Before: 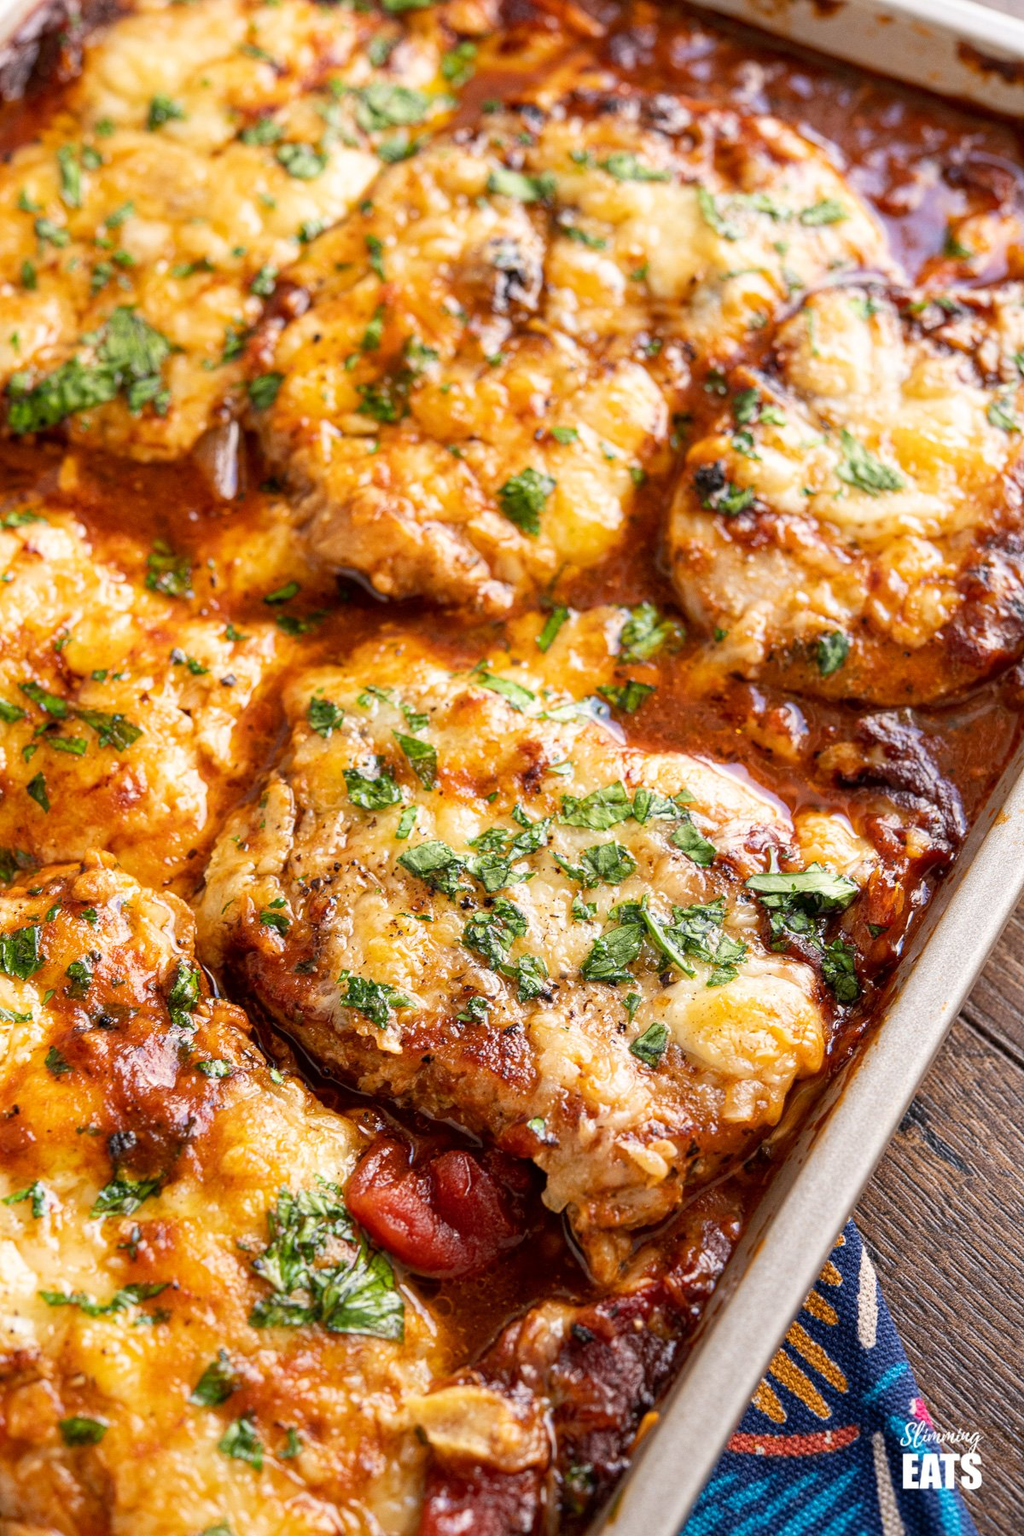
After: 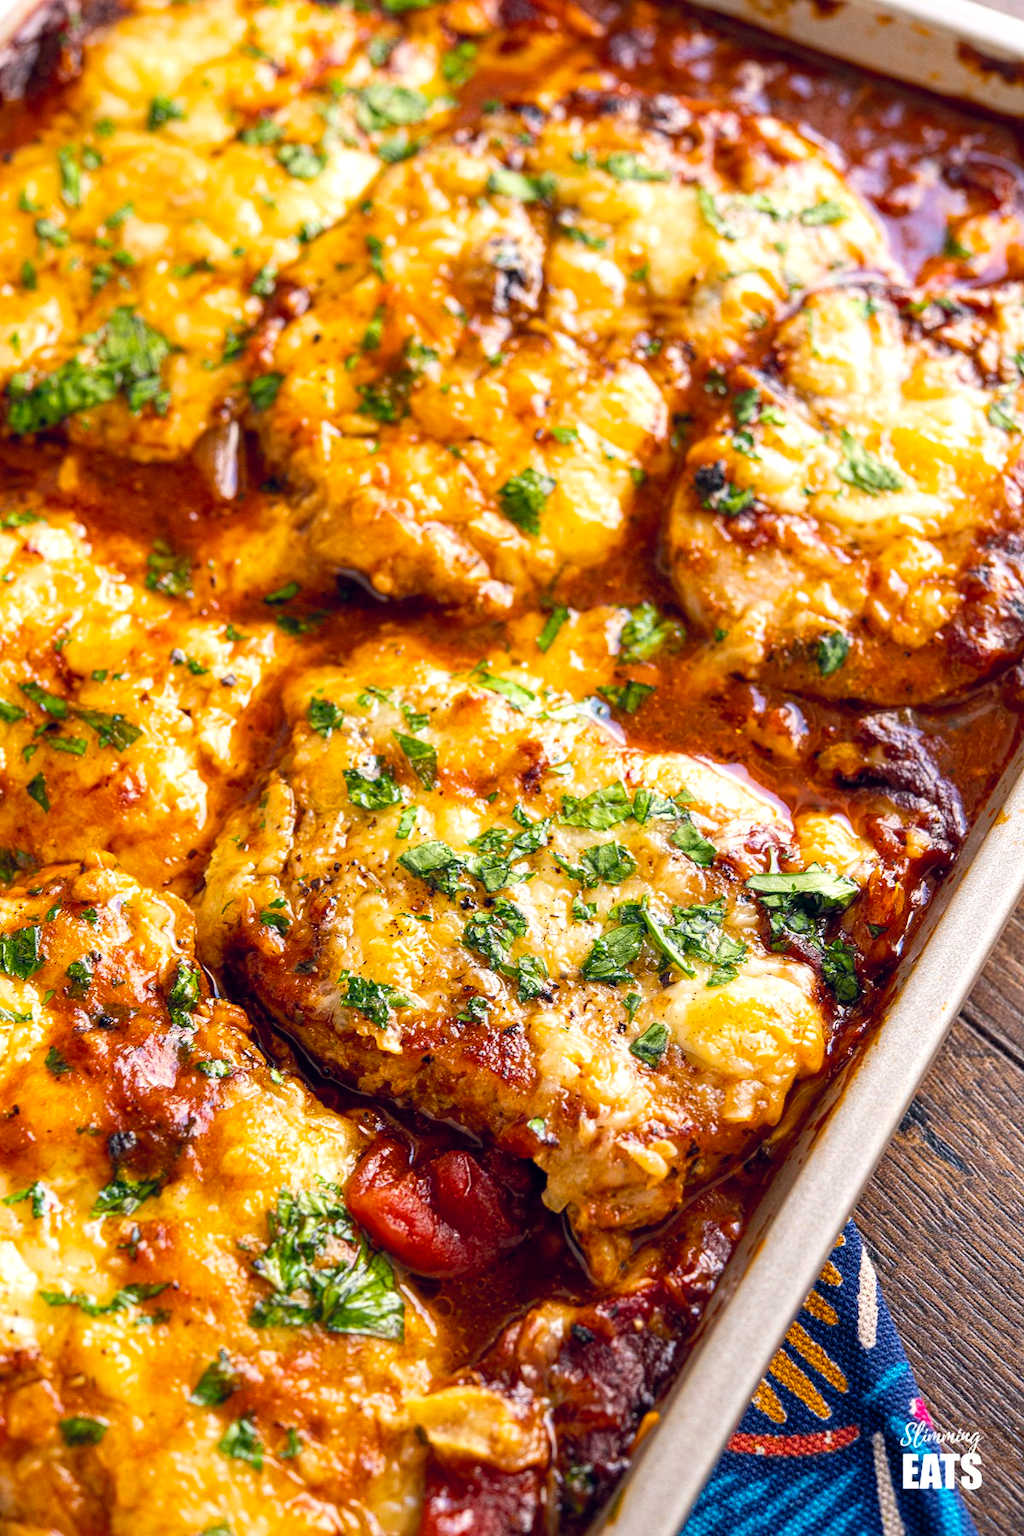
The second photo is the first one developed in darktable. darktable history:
color balance rgb: shadows lift › chroma 2.951%, shadows lift › hue 242.43°, highlights gain › luminance 14.676%, global offset › chroma 0.065%, global offset › hue 253.9°, perceptual saturation grading › global saturation 31.22%
